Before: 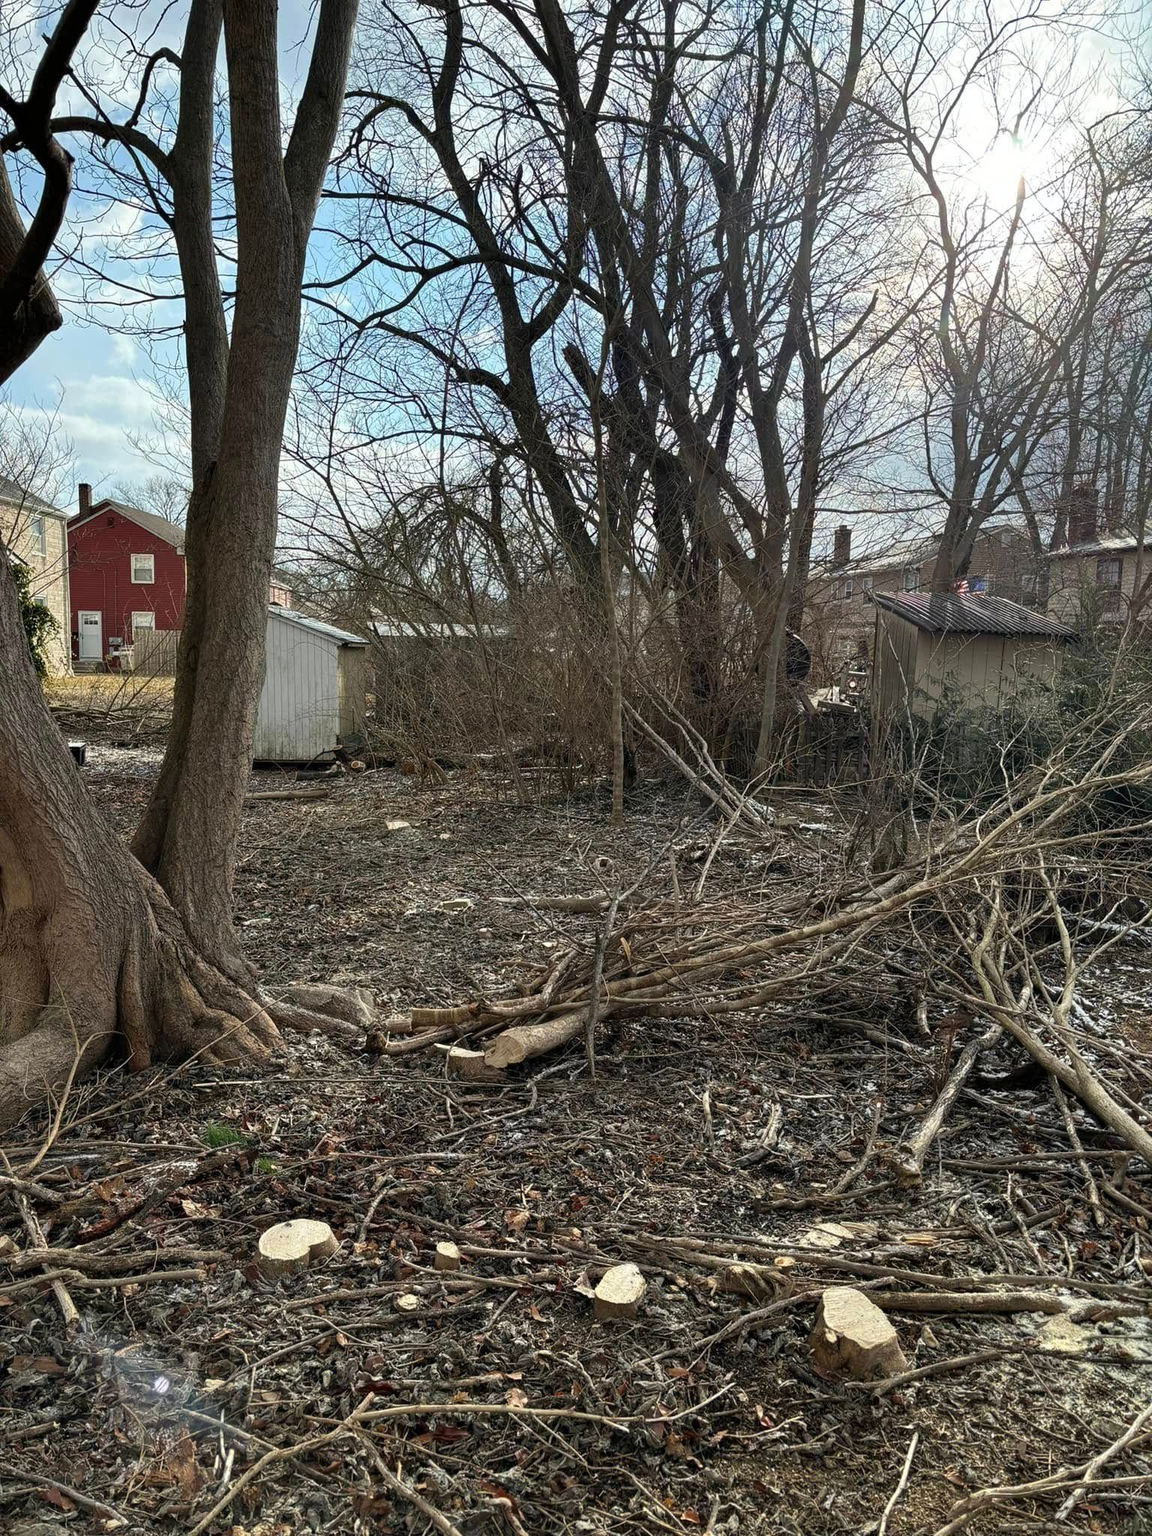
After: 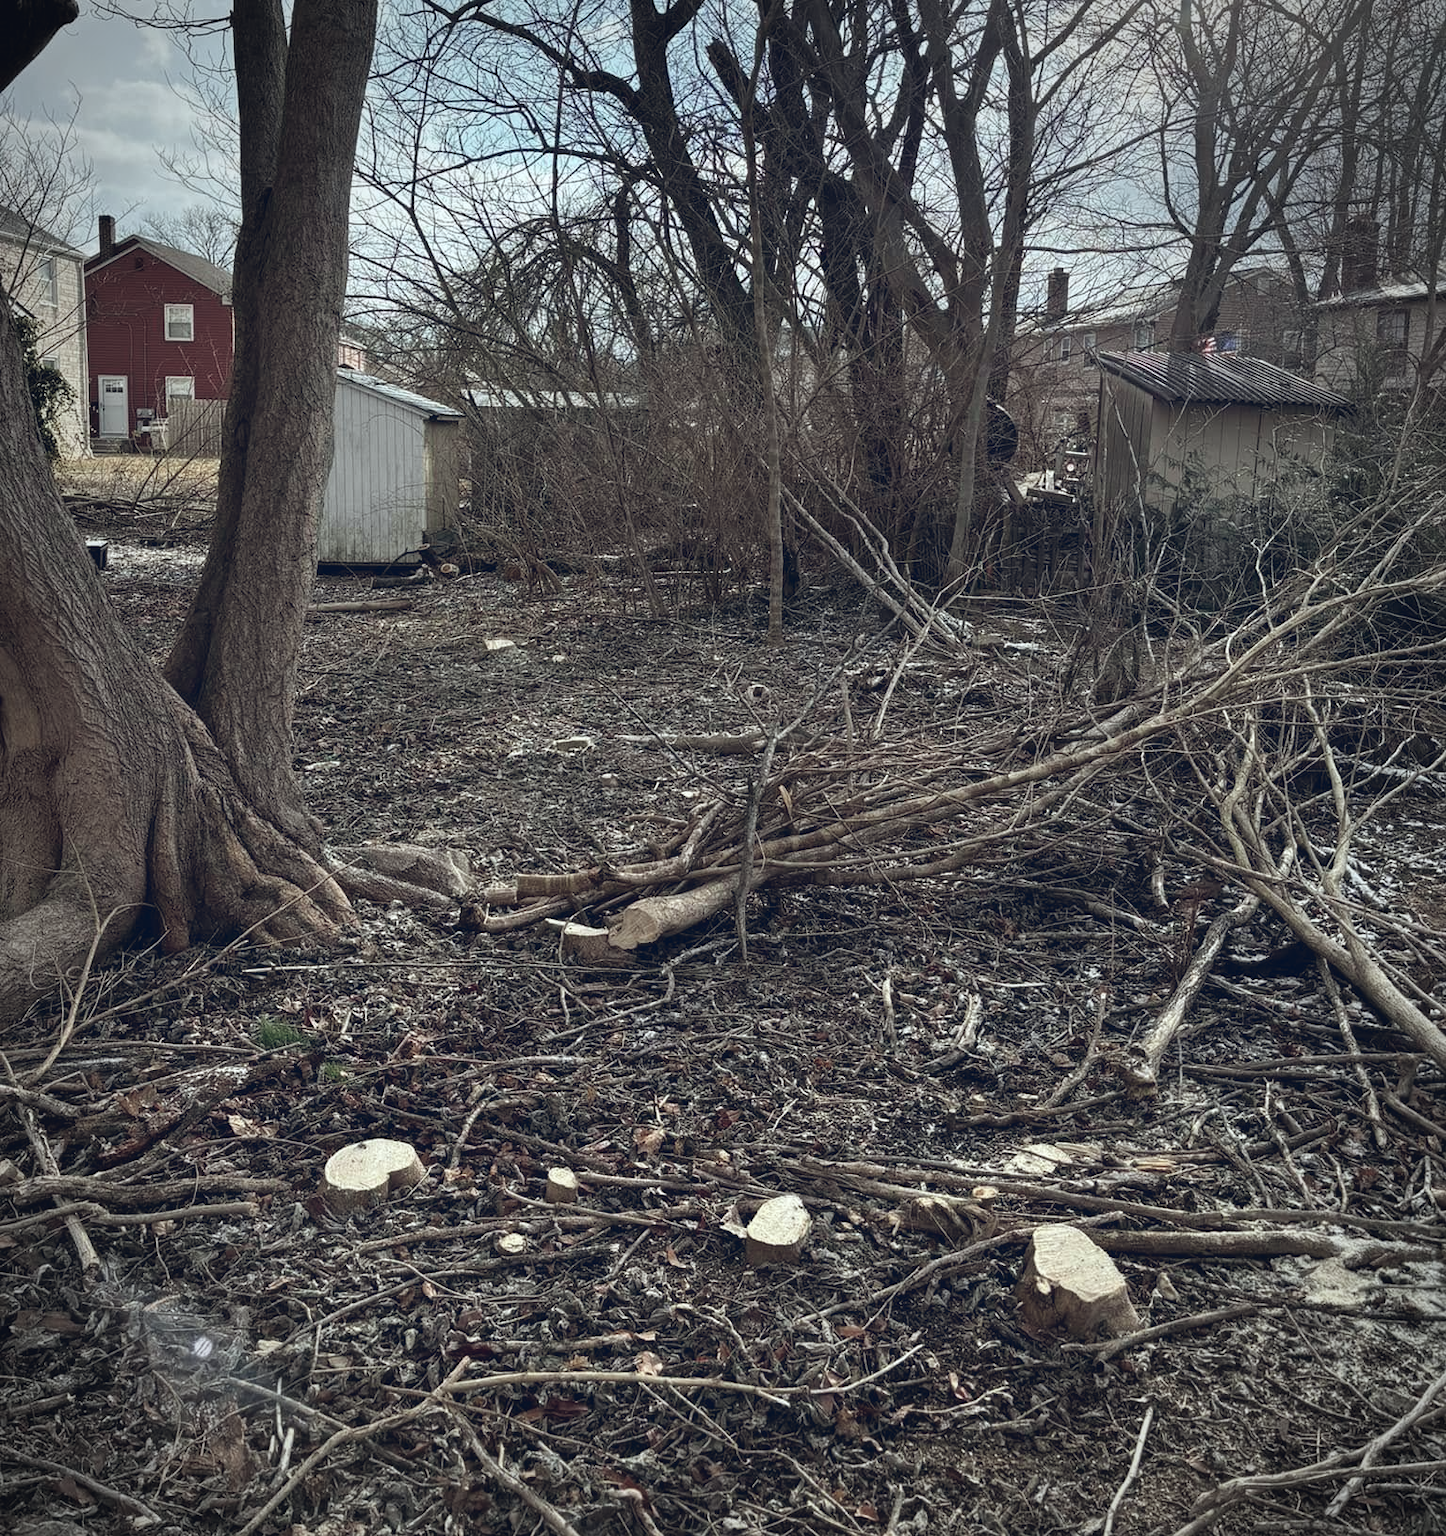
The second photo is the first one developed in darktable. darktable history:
color balance rgb: global offset › luminance 0.386%, global offset › chroma 0.215%, global offset › hue 254.81°, perceptual saturation grading › global saturation -31.66%, global vibrance 9.554%
crop and rotate: top 20.34%
levels: mode automatic
color correction: highlights a* -2.73, highlights b* -2.33, shadows a* 2.13, shadows b* 2.86
vignetting: automatic ratio true
